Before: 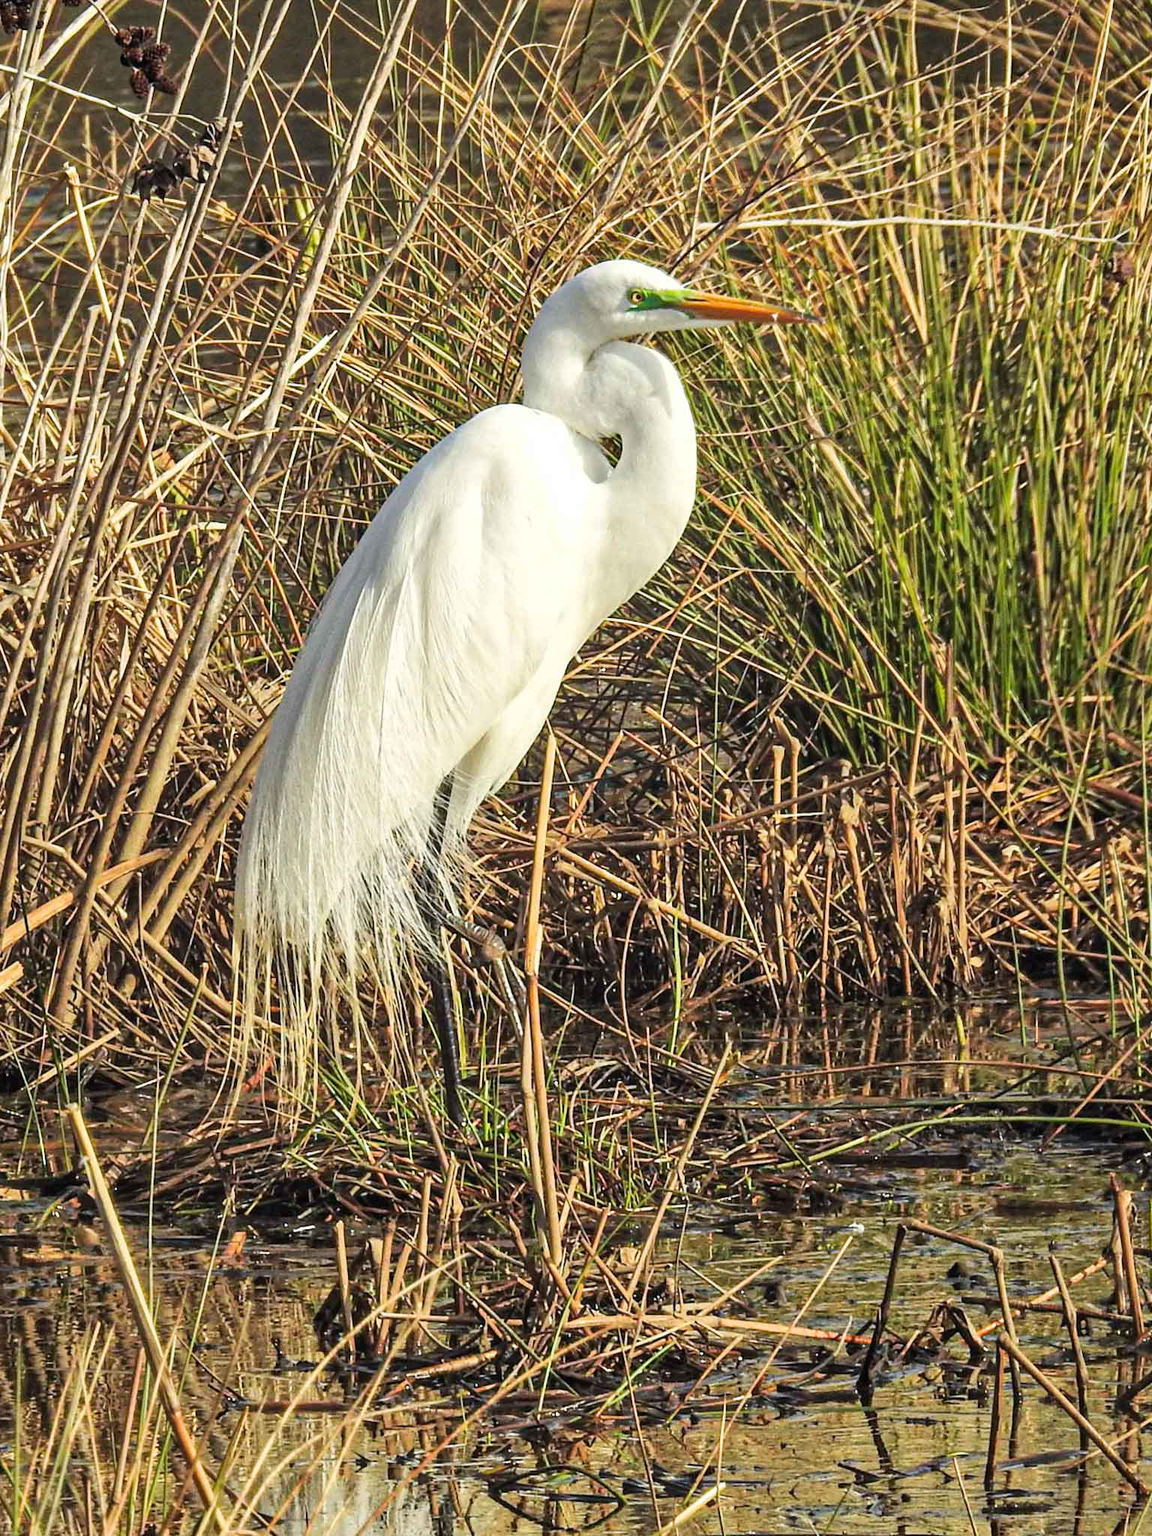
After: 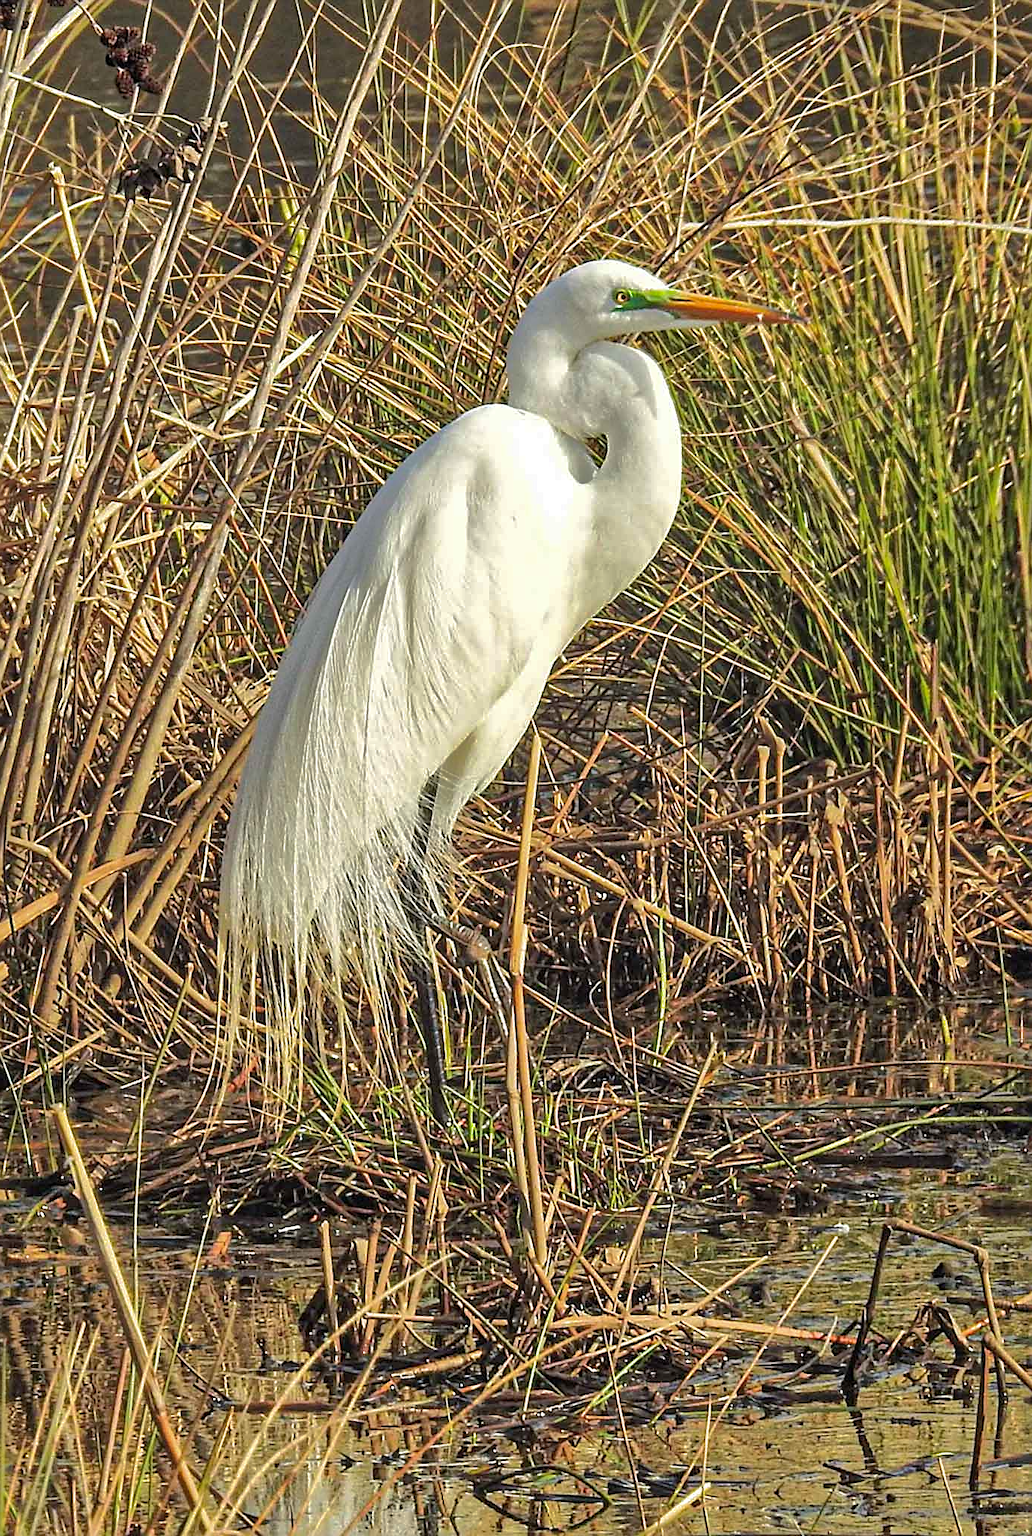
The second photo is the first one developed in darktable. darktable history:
sharpen: on, module defaults
crop and rotate: left 1.314%, right 8.994%
shadows and highlights: shadows 39.98, highlights -60.1
